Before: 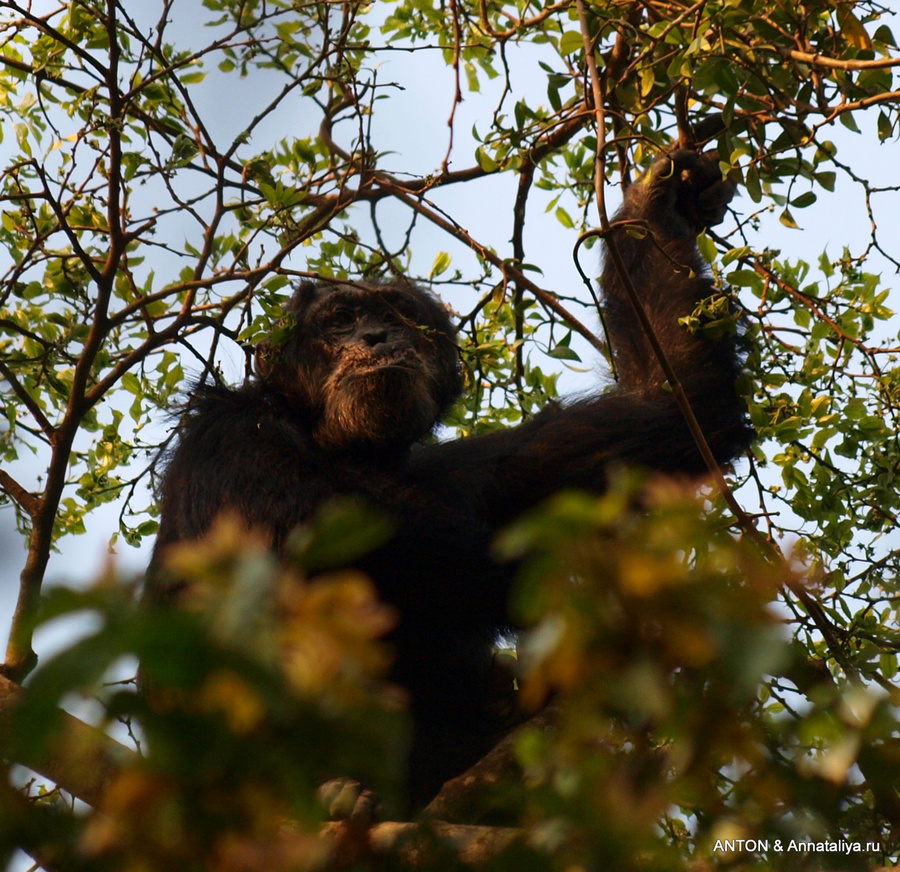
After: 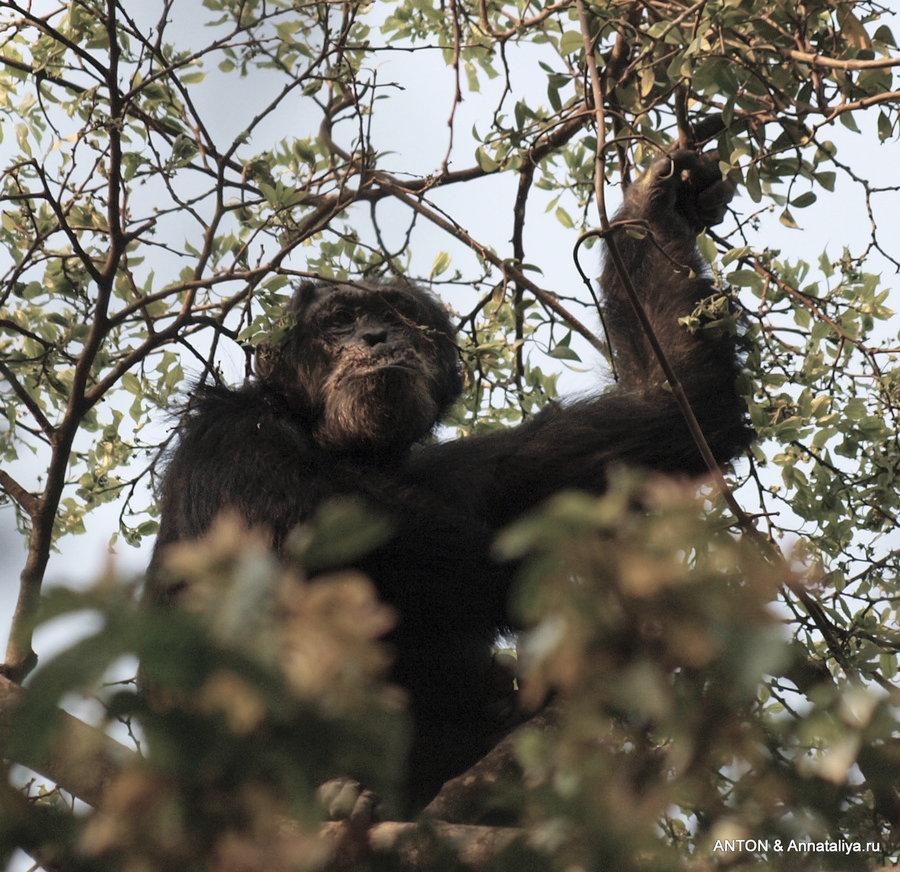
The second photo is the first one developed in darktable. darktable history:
exposure: compensate highlight preservation false
contrast brightness saturation: brightness 0.186, saturation -0.497
